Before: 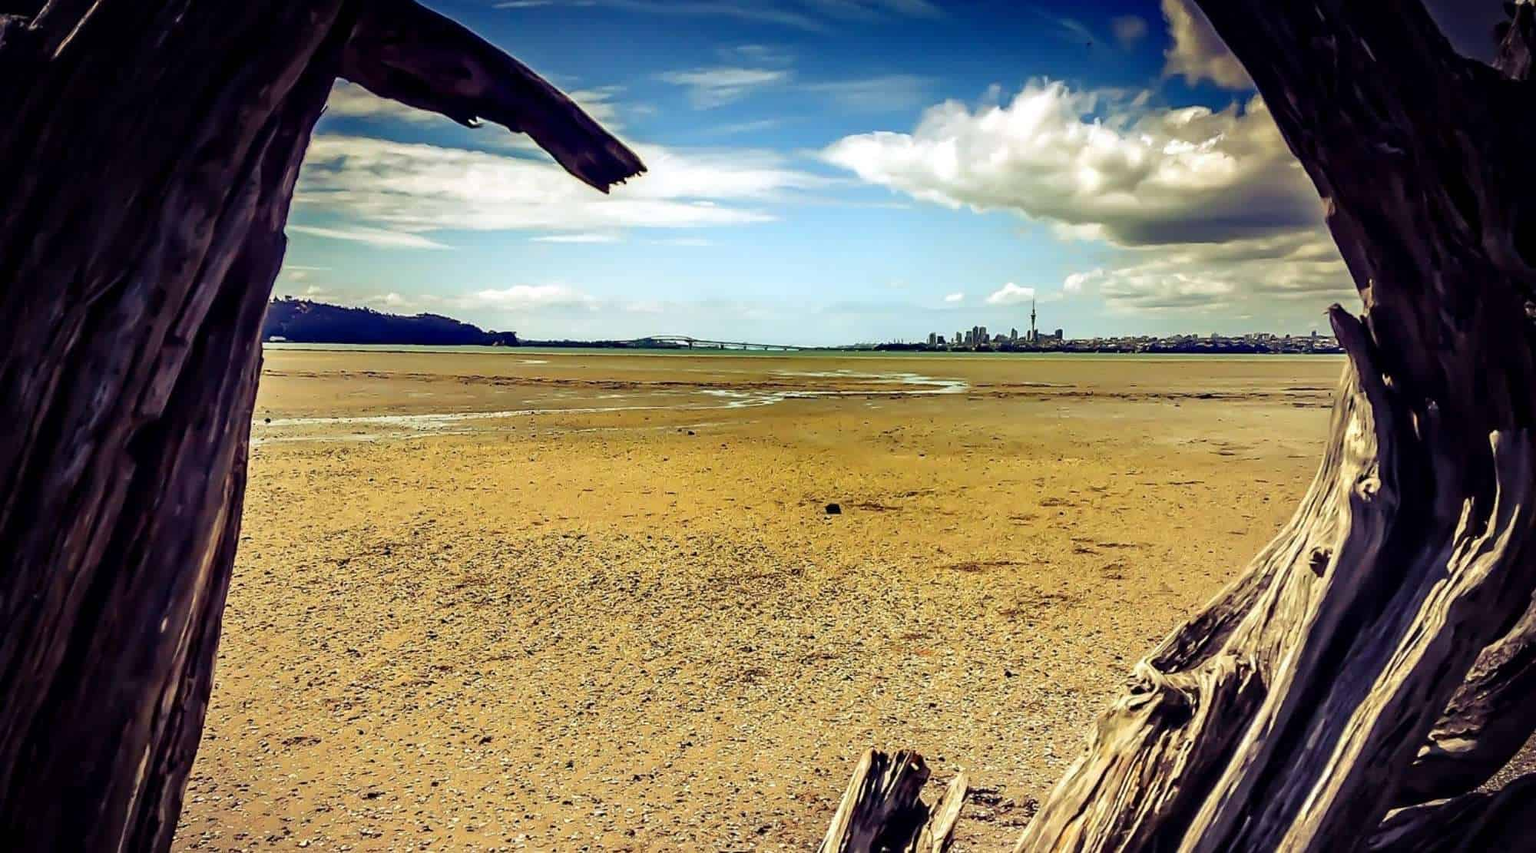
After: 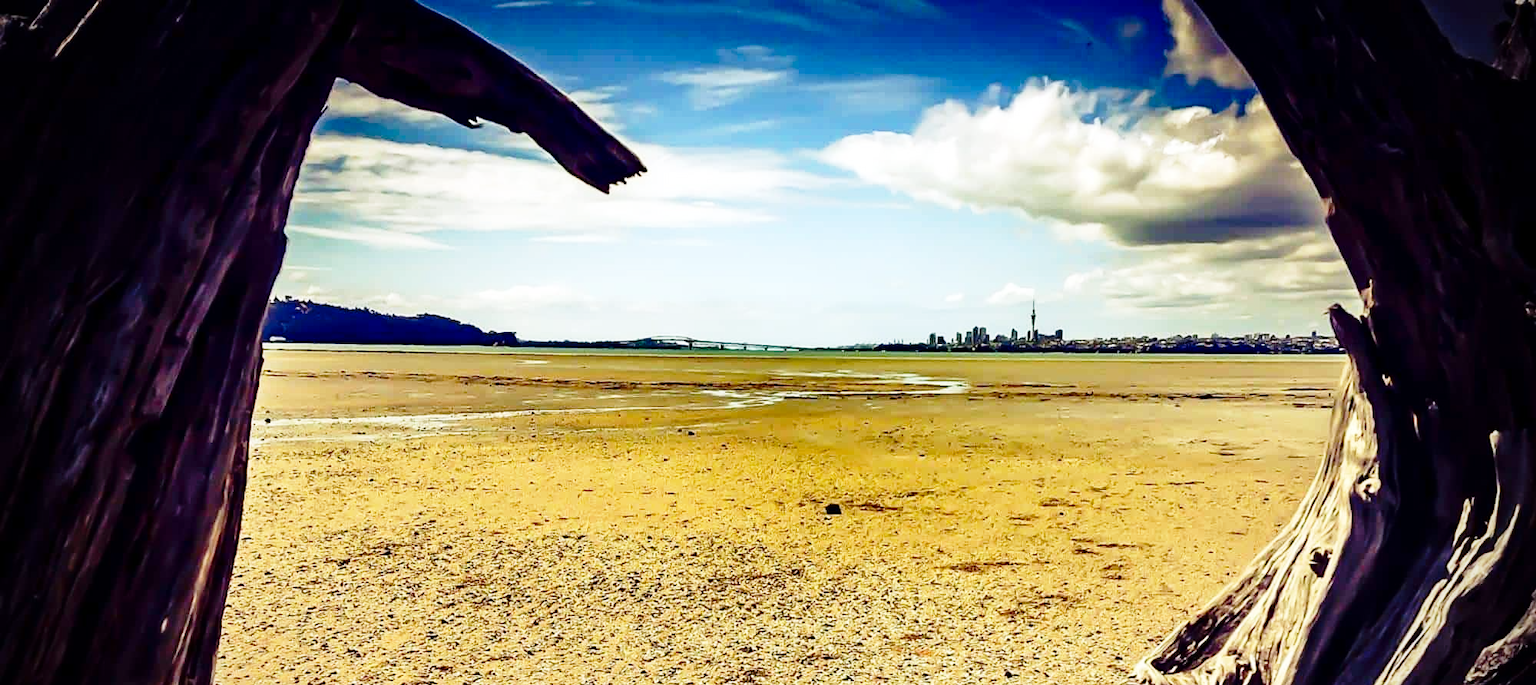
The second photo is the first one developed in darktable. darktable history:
crop: bottom 19.582%
contrast brightness saturation: contrast 0.065, brightness -0.128, saturation 0.062
base curve: curves: ch0 [(0, 0) (0.028, 0.03) (0.121, 0.232) (0.46, 0.748) (0.859, 0.968) (1, 1)], preserve colors none
vignetting: on, module defaults
